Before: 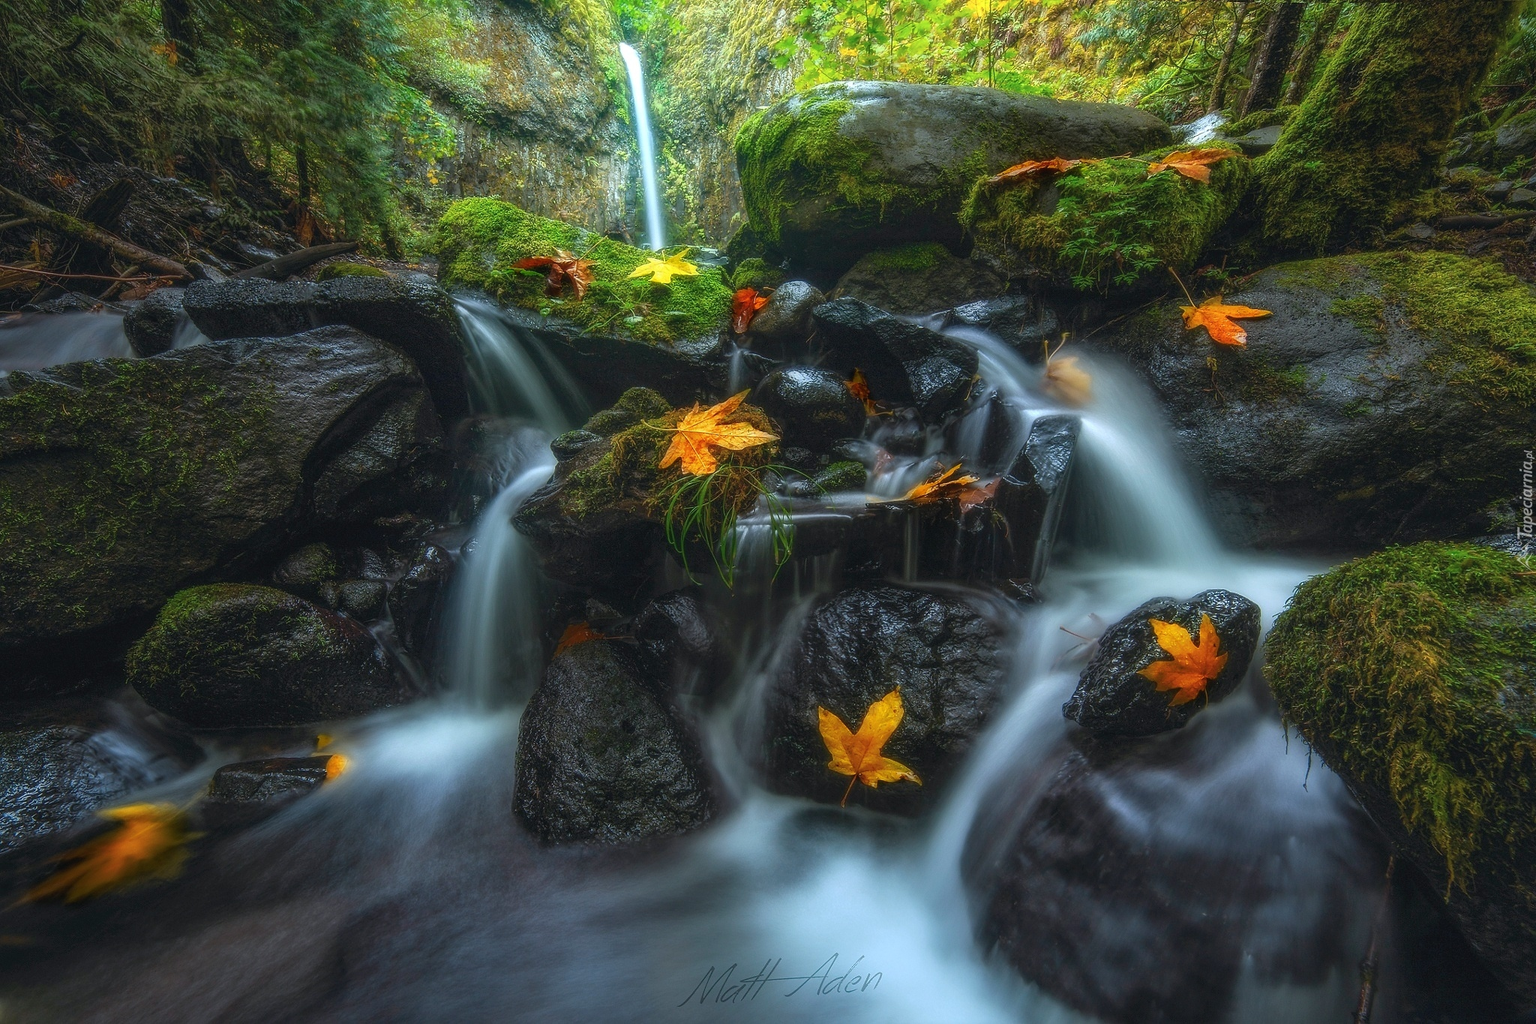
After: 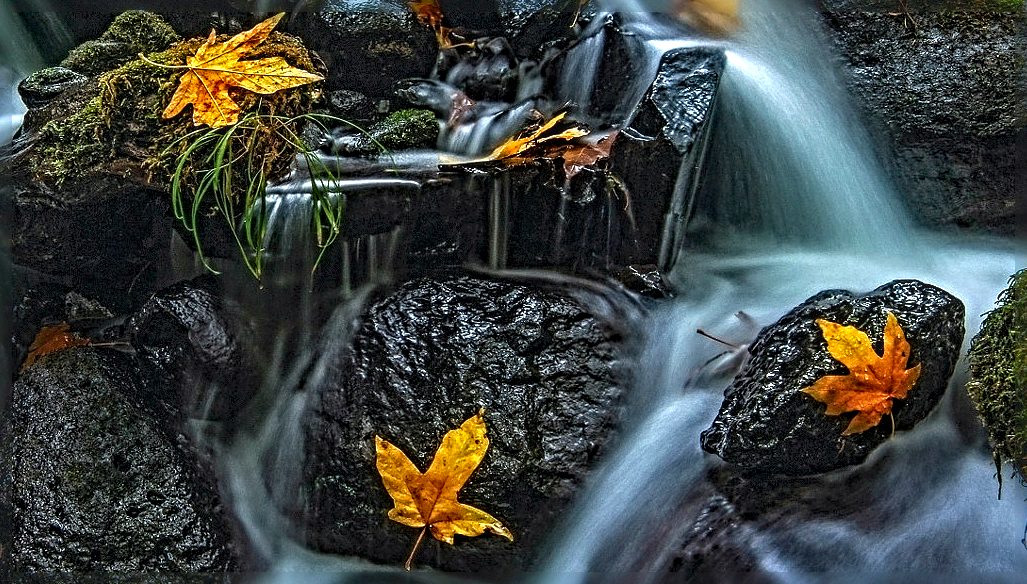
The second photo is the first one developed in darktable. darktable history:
color balance rgb: perceptual saturation grading › global saturation 8.208%, perceptual saturation grading › shadows 4.467%, global vibrance 20%
haze removal: compatibility mode true, adaptive false
local contrast: on, module defaults
crop: left 34.966%, top 37.118%, right 14.843%, bottom 20.077%
sharpen: radius 6.264, amount 1.804, threshold 0.128
